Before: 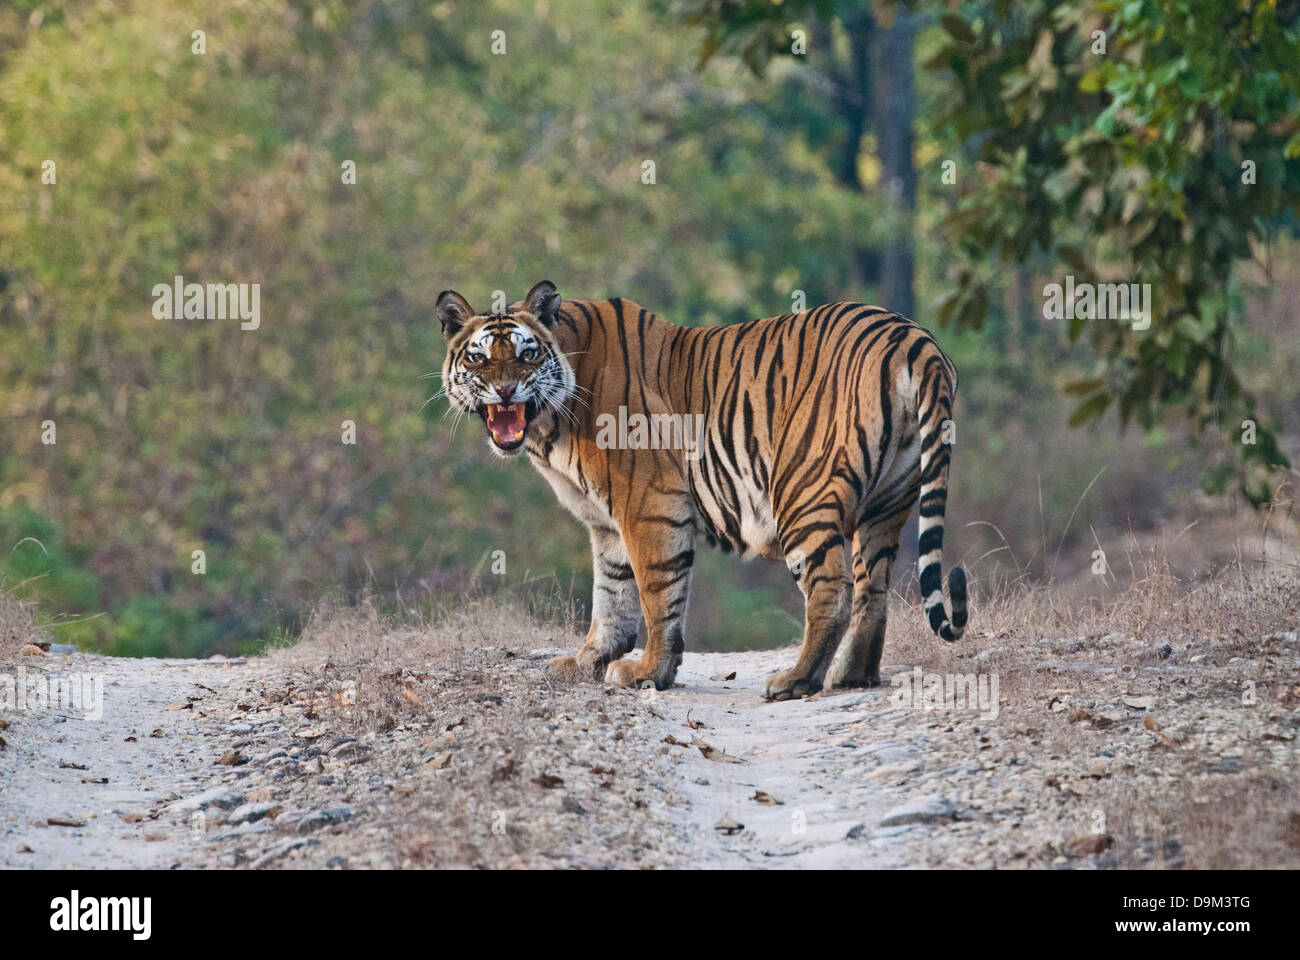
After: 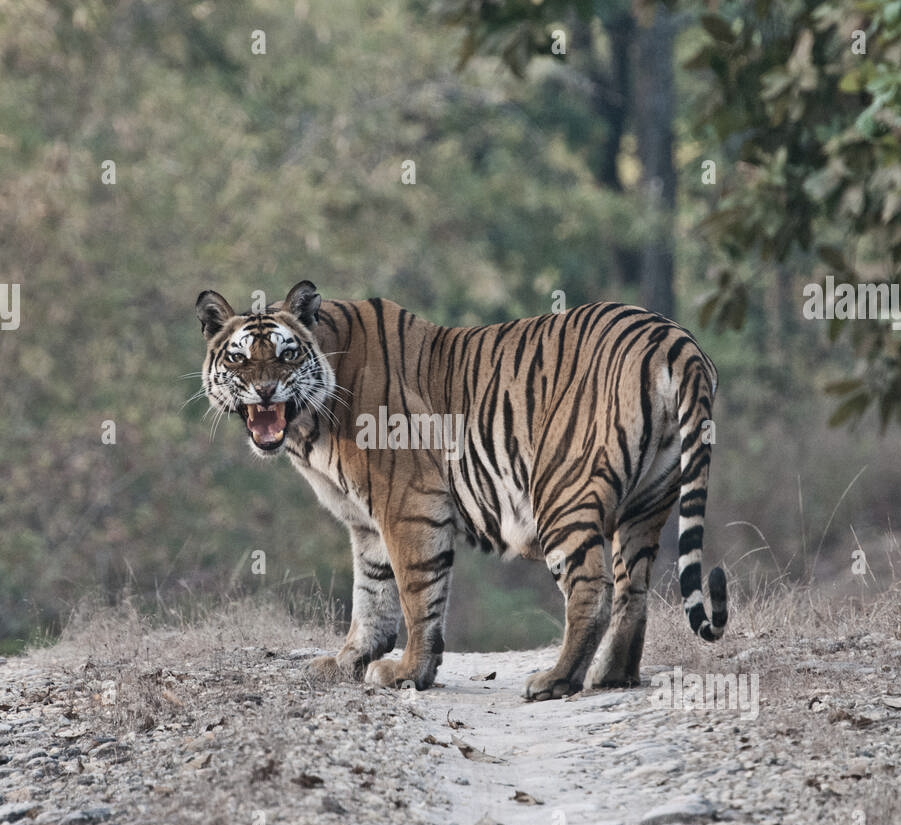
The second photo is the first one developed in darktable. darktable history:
color correction: saturation 0.5
white balance: emerald 1
crop: left 18.479%, right 12.2%, bottom 13.971%
